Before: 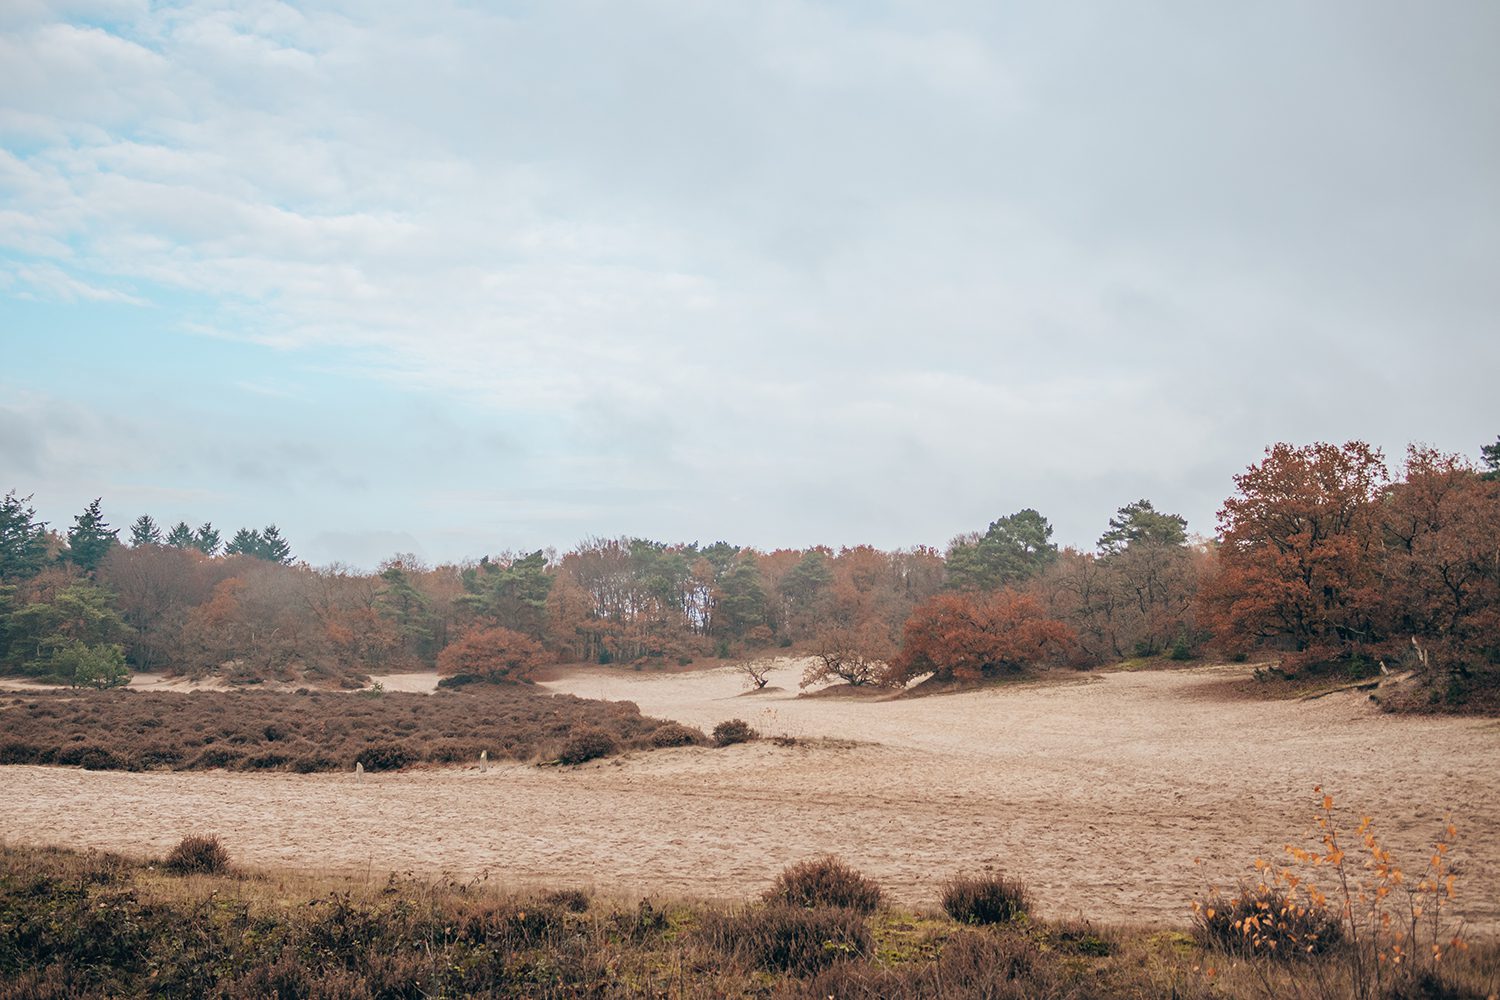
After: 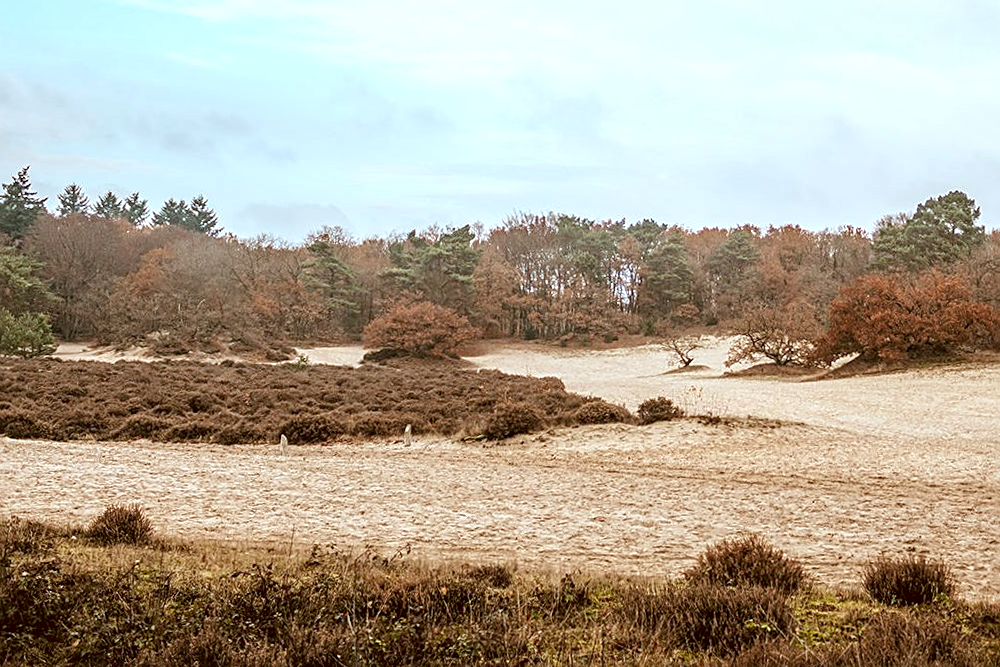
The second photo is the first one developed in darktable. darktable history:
tone equalizer: -8 EV -0.417 EV, -7 EV -0.389 EV, -6 EV -0.333 EV, -5 EV -0.222 EV, -3 EV 0.222 EV, -2 EV 0.333 EV, -1 EV 0.389 EV, +0 EV 0.417 EV, edges refinement/feathering 500, mask exposure compensation -1.57 EV, preserve details no
crop and rotate: angle -0.82°, left 3.85%, top 31.828%, right 27.992%
white balance: red 0.967, blue 1.119, emerald 0.756
sharpen: on, module defaults
local contrast: detail 130%
color correction: highlights a* -5.94, highlights b* 9.48, shadows a* 10.12, shadows b* 23.94
